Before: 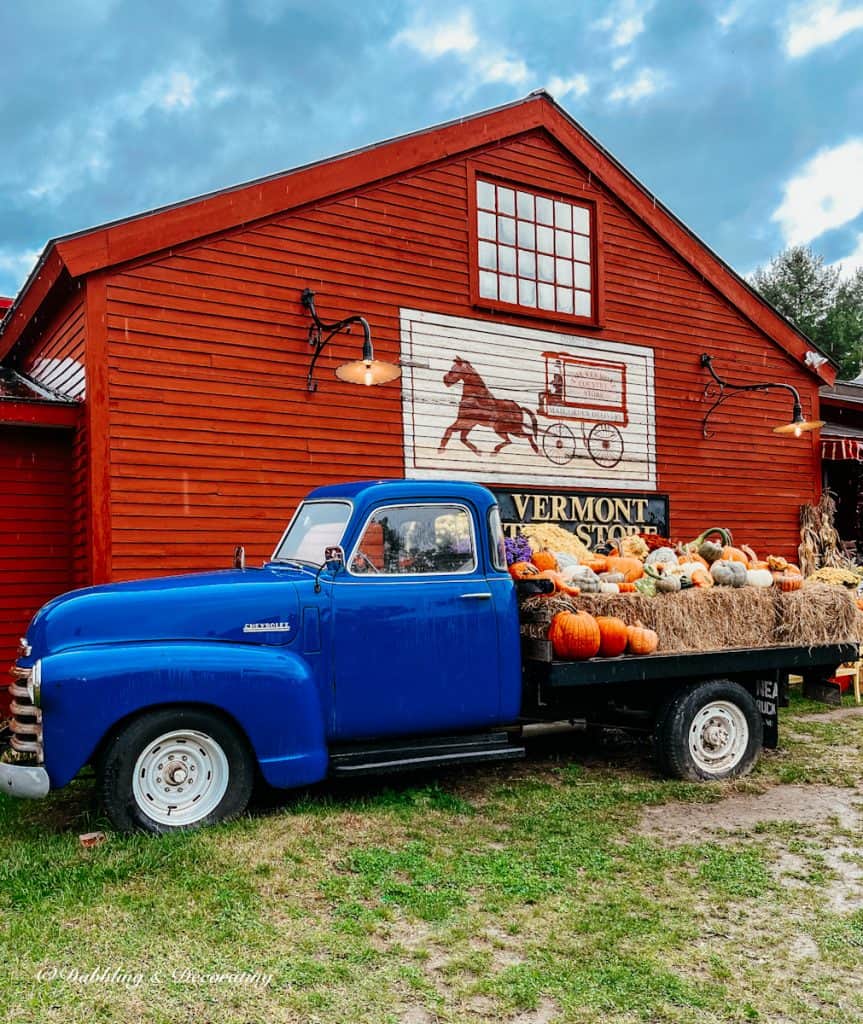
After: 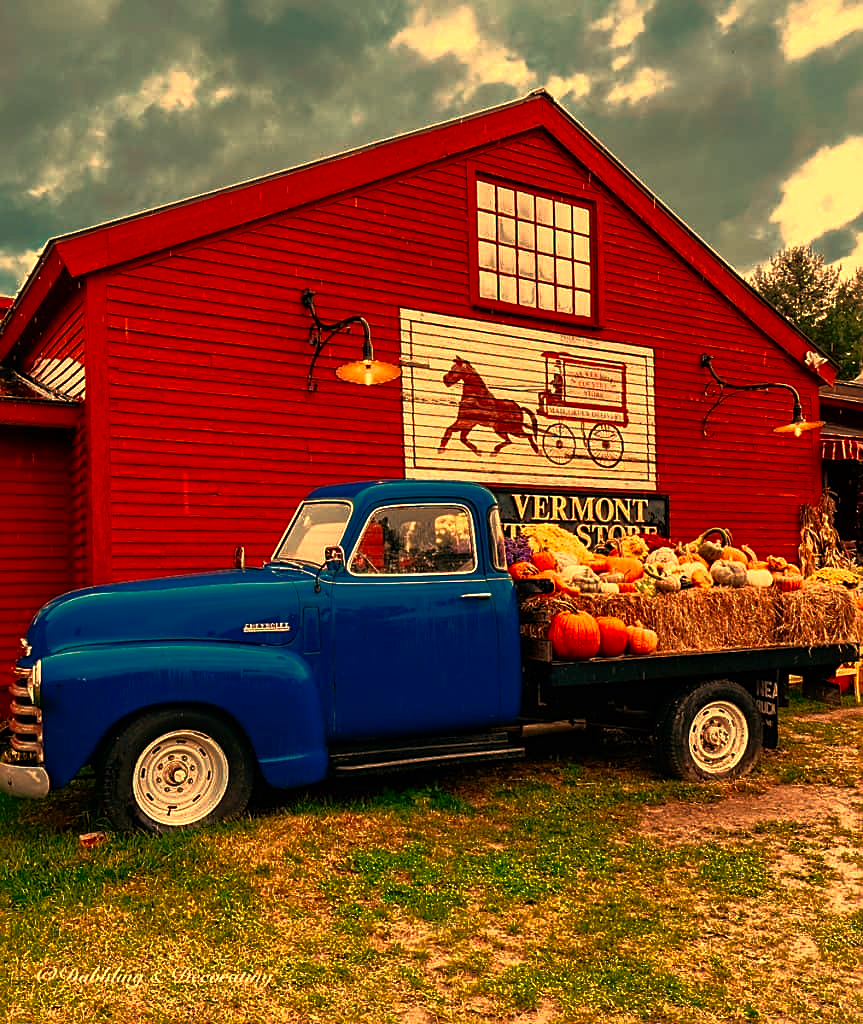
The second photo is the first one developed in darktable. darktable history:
sharpen: on, module defaults
color correction: saturation 1.32
white balance: red 1.467, blue 0.684
base curve: curves: ch0 [(0, 0) (0.564, 0.291) (0.802, 0.731) (1, 1)]
